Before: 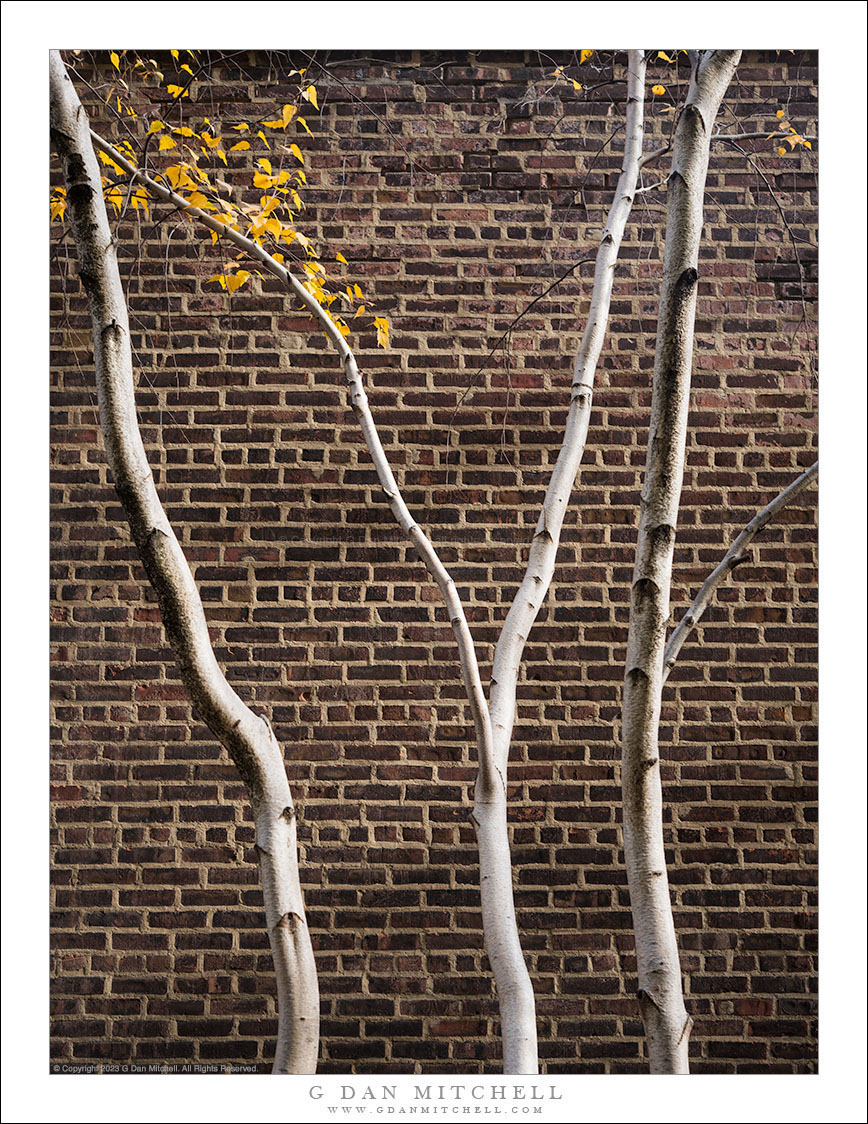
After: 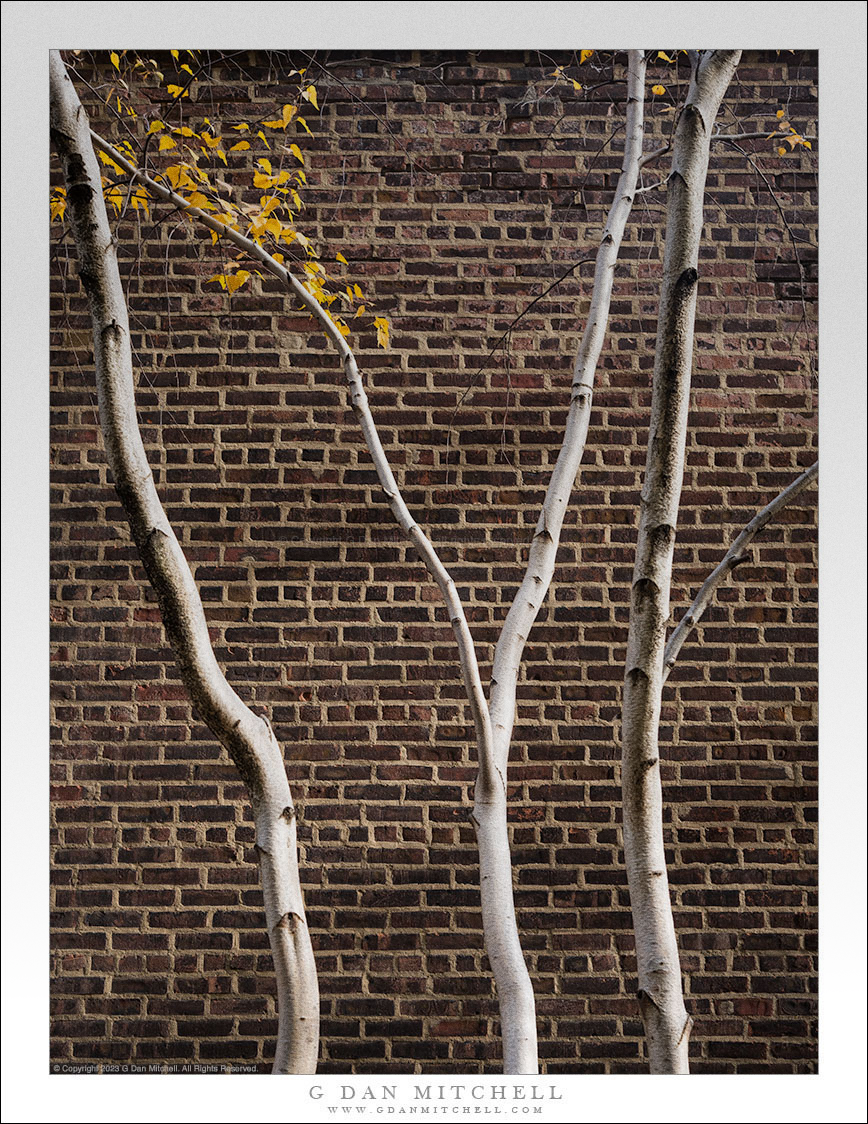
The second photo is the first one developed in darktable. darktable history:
grain: coarseness 0.09 ISO
graduated density: rotation -0.352°, offset 57.64
